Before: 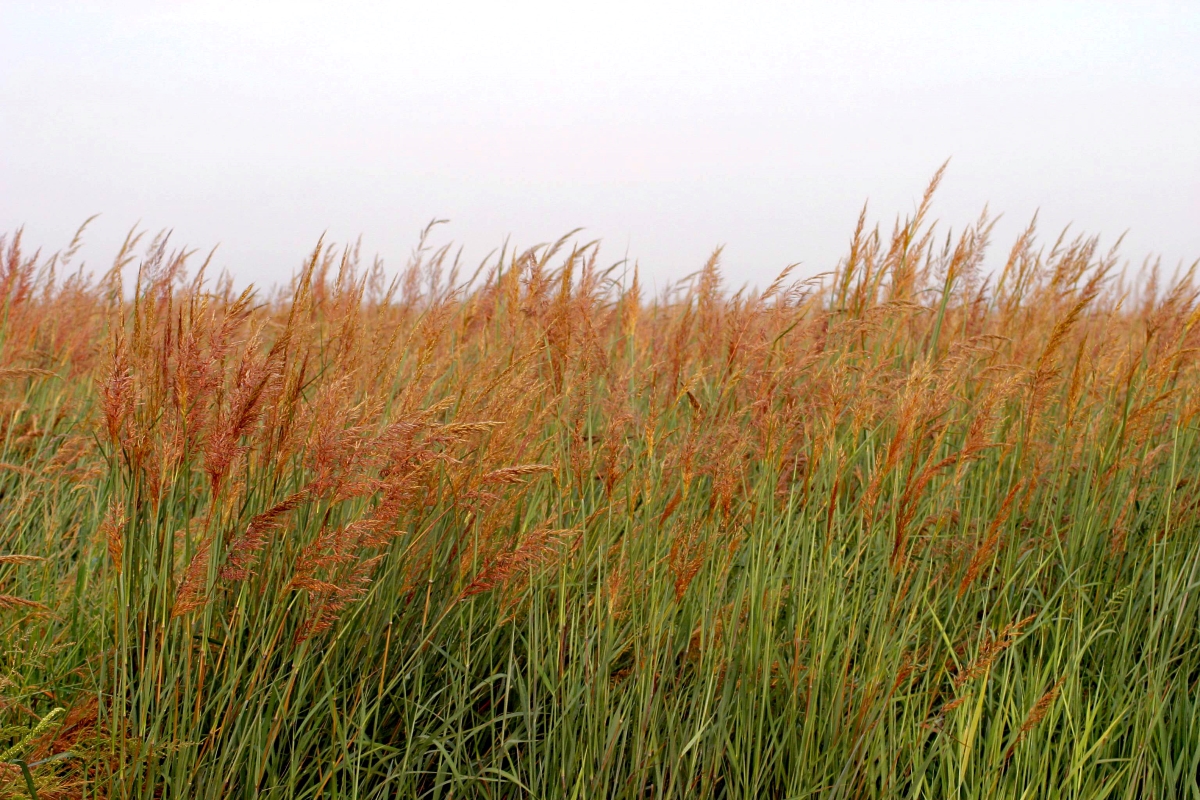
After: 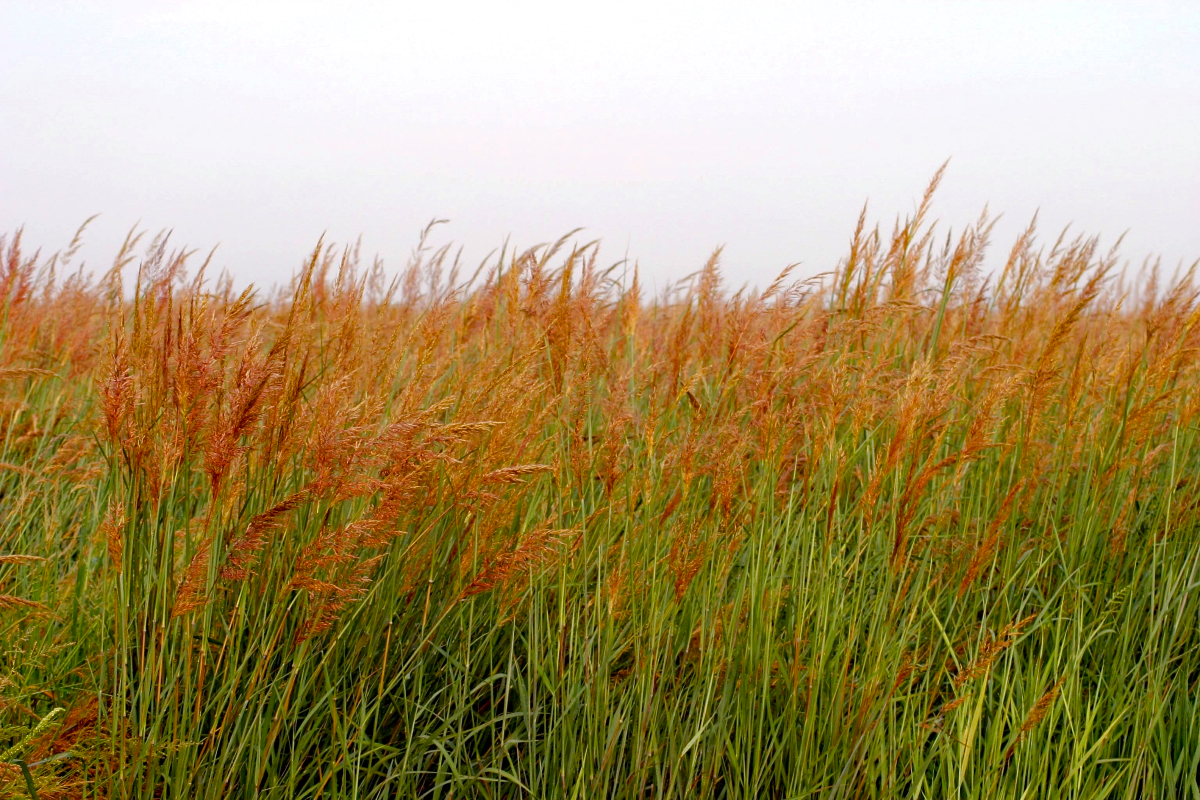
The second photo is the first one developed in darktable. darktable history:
color balance rgb: perceptual saturation grading › global saturation 9.12%, perceptual saturation grading › highlights -13.676%, perceptual saturation grading › mid-tones 14.478%, perceptual saturation grading › shadows 22.612%
